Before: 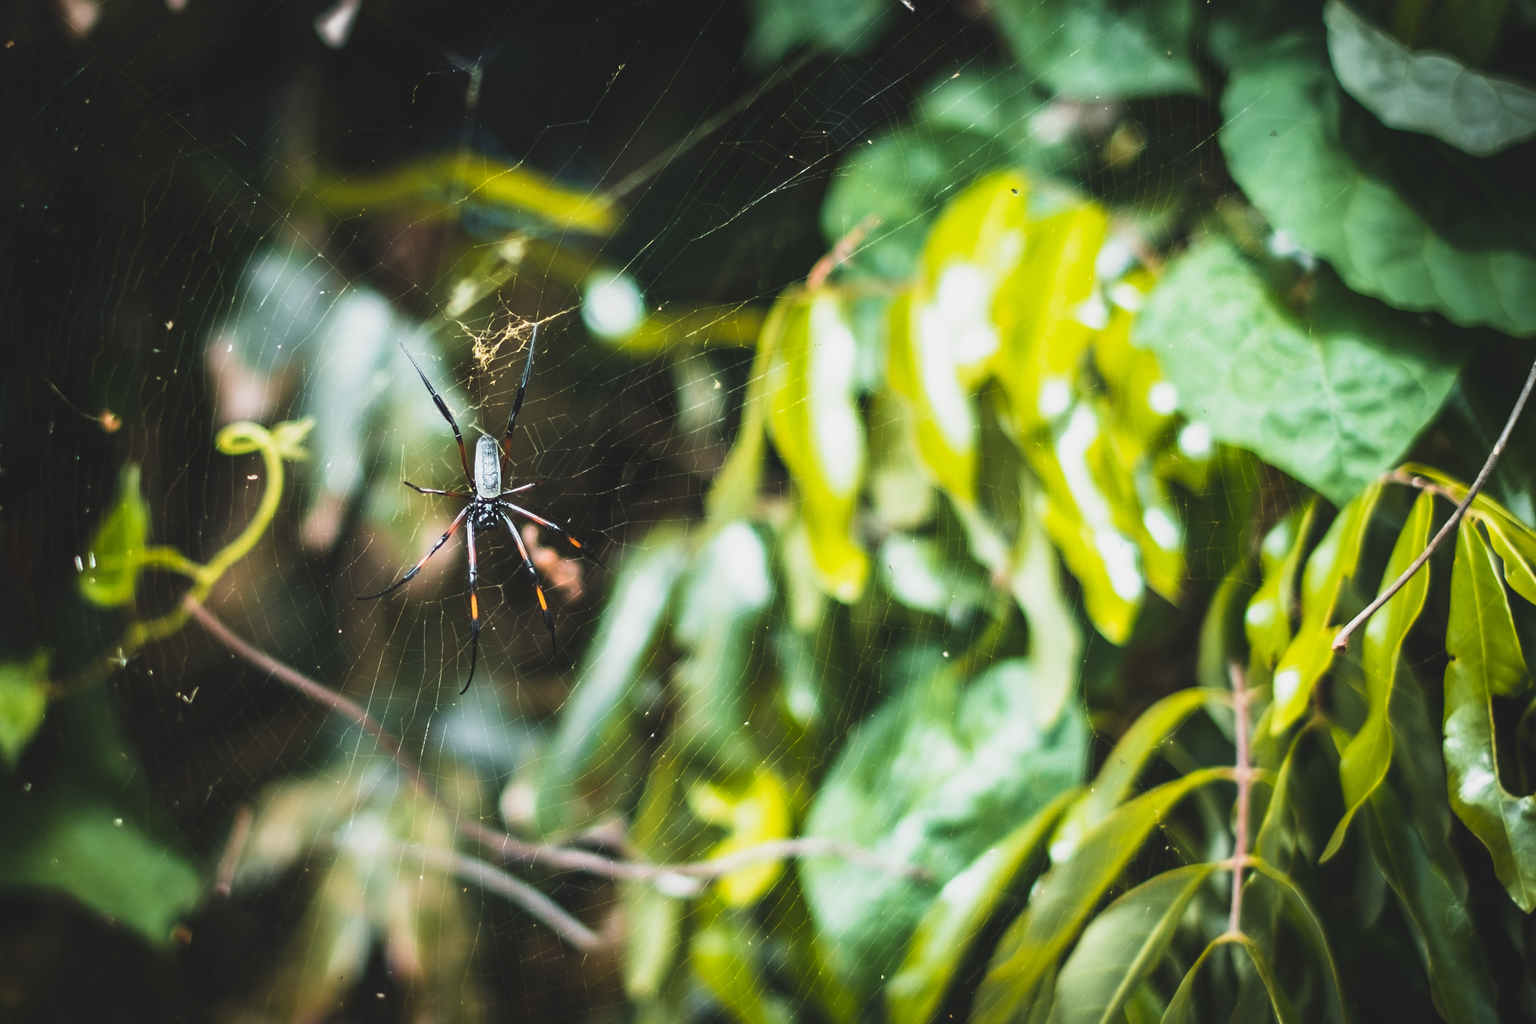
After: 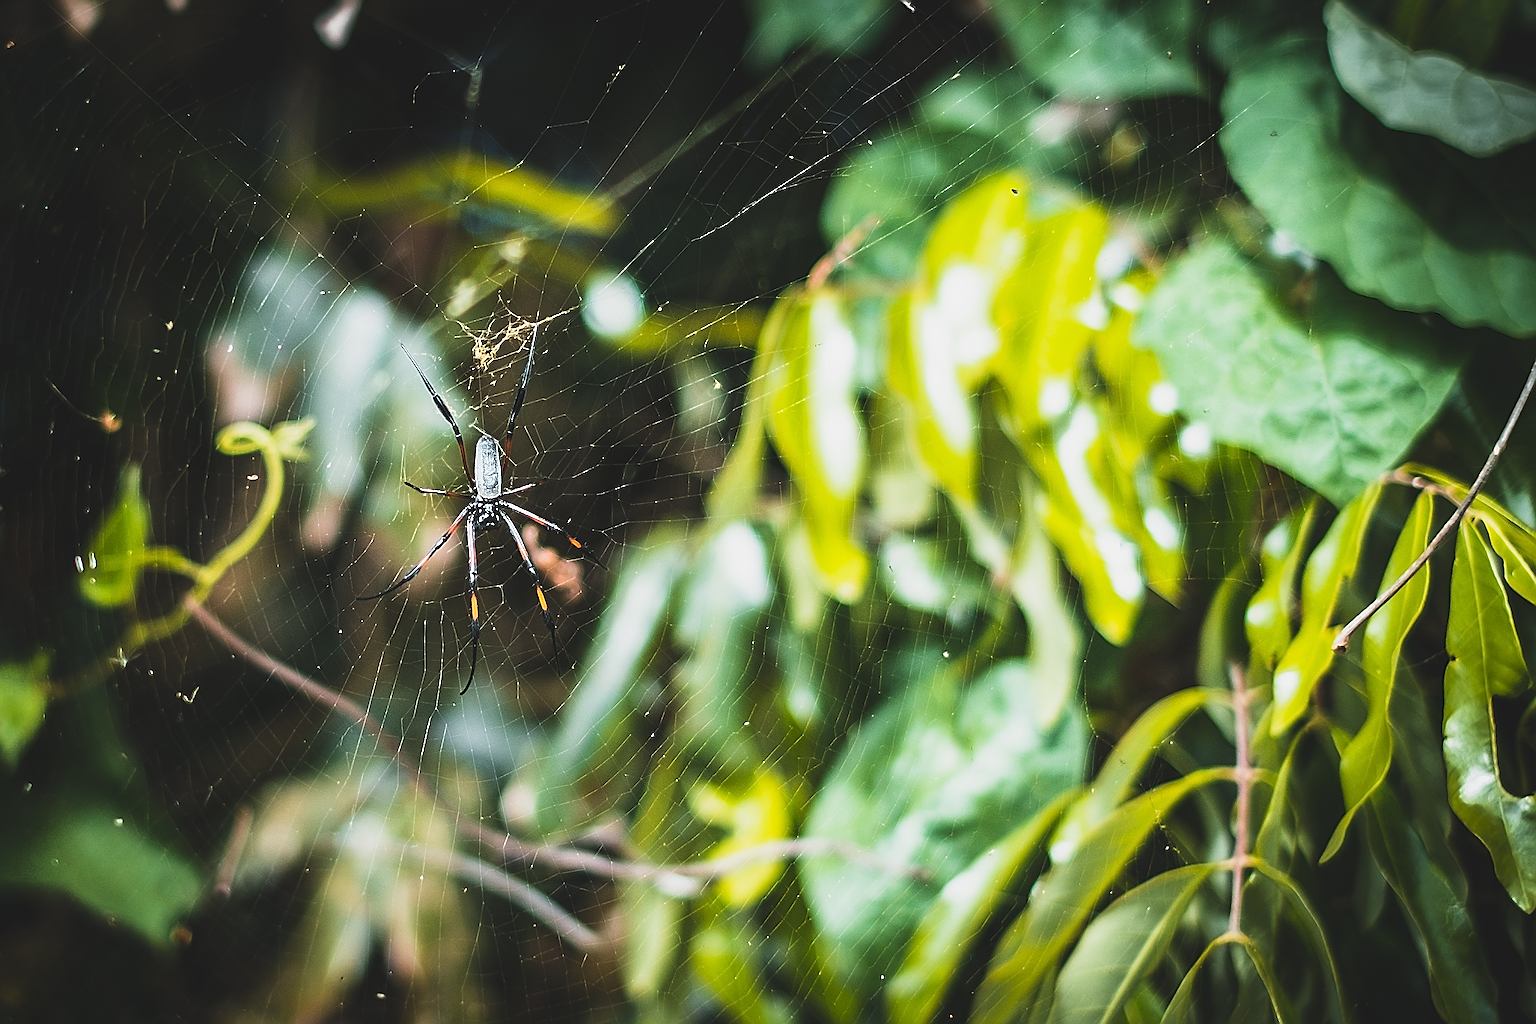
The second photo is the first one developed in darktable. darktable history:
sharpen: amount 1.871
